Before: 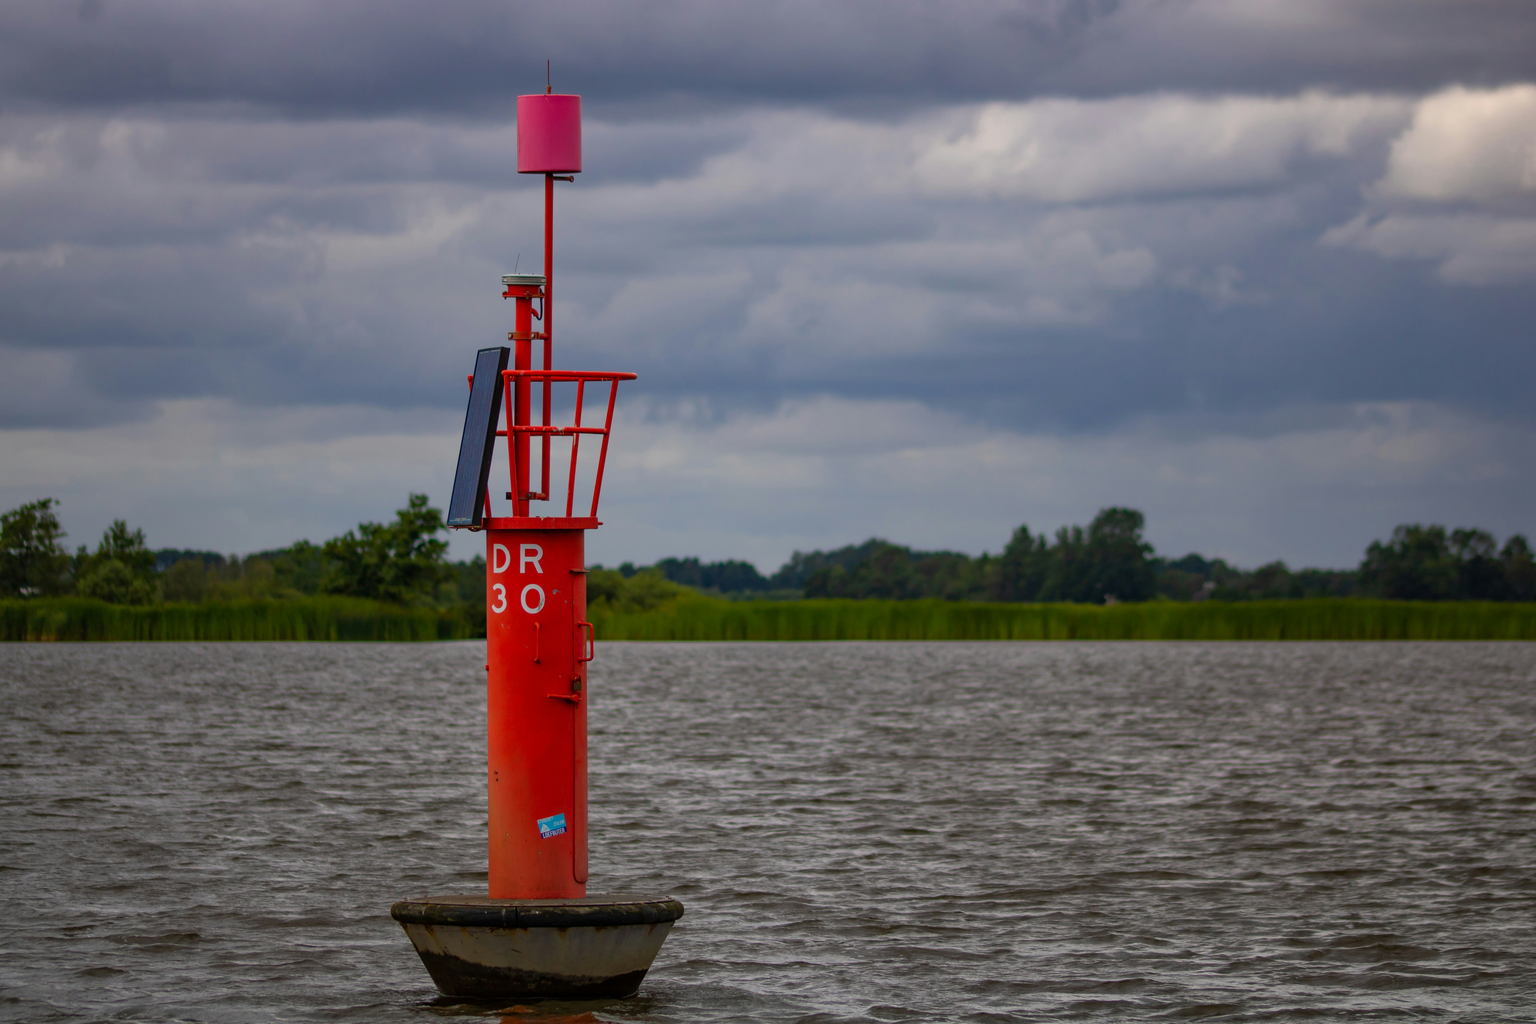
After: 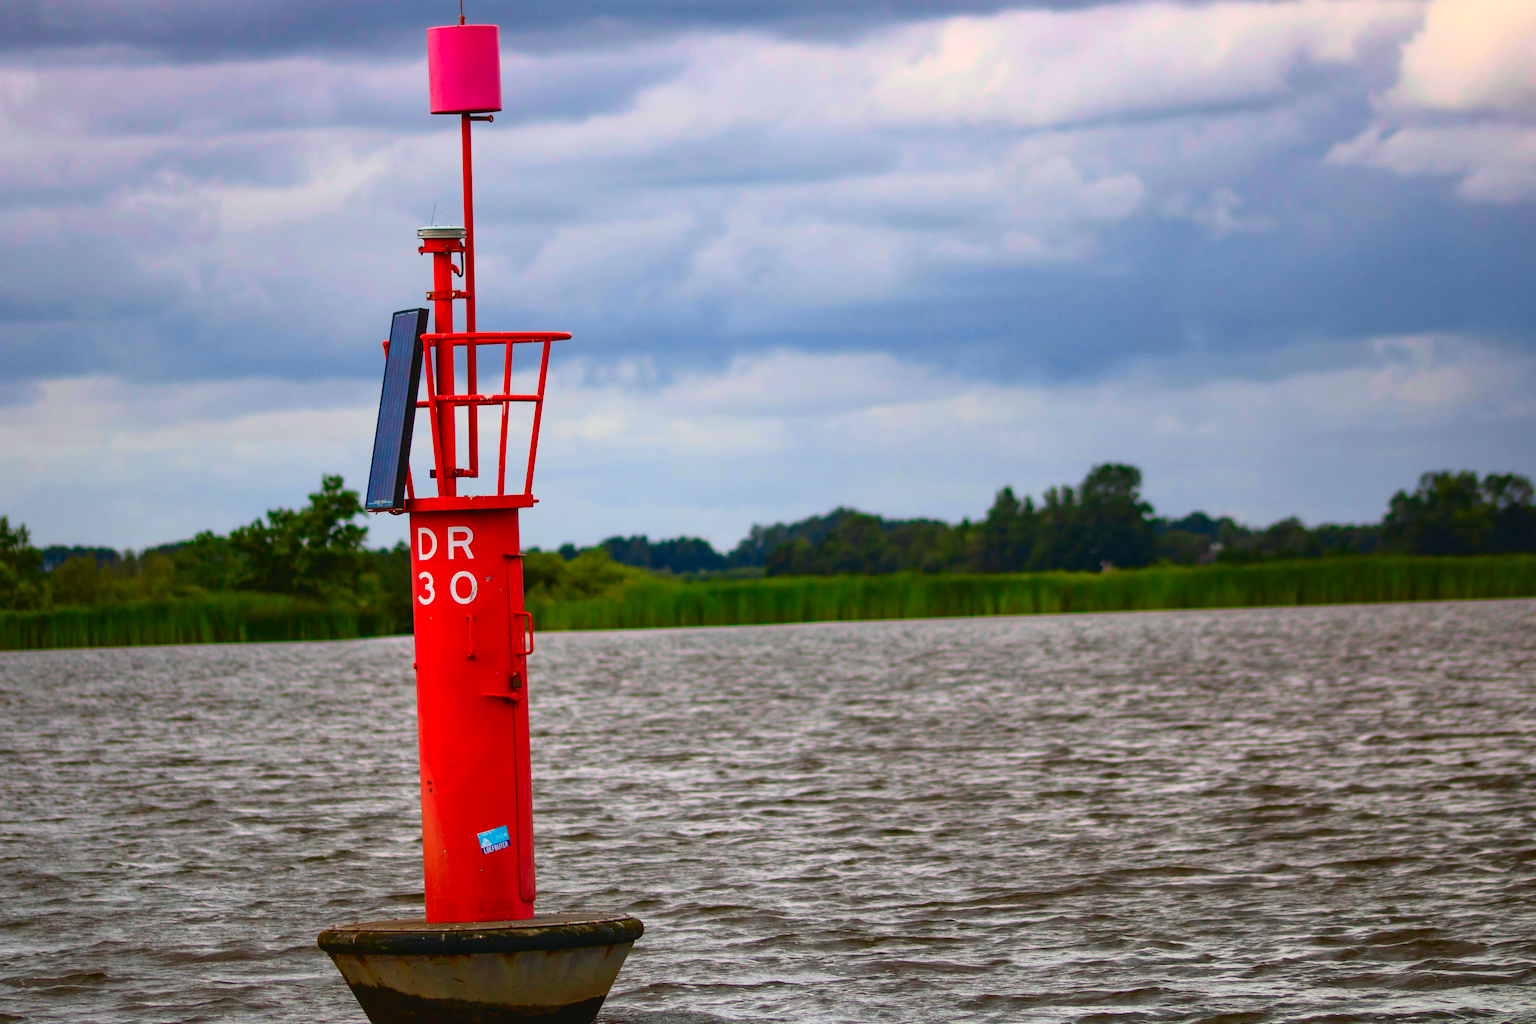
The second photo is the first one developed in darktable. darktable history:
contrast brightness saturation: contrast 0.2, brightness 0.16, saturation 0.22
tone curve: curves: ch0 [(0.001, 0.034) (0.115, 0.093) (0.251, 0.232) (0.382, 0.397) (0.652, 0.719) (0.802, 0.876) (1, 0.998)]; ch1 [(0, 0) (0.384, 0.324) (0.472, 0.466) (0.504, 0.5) (0.517, 0.533) (0.547, 0.564) (0.582, 0.628) (0.657, 0.727) (1, 1)]; ch2 [(0, 0) (0.278, 0.232) (0.5, 0.5) (0.531, 0.552) (0.61, 0.653) (1, 1)], color space Lab, independent channels, preserve colors none
crop and rotate: angle 1.96°, left 5.673%, top 5.673%
